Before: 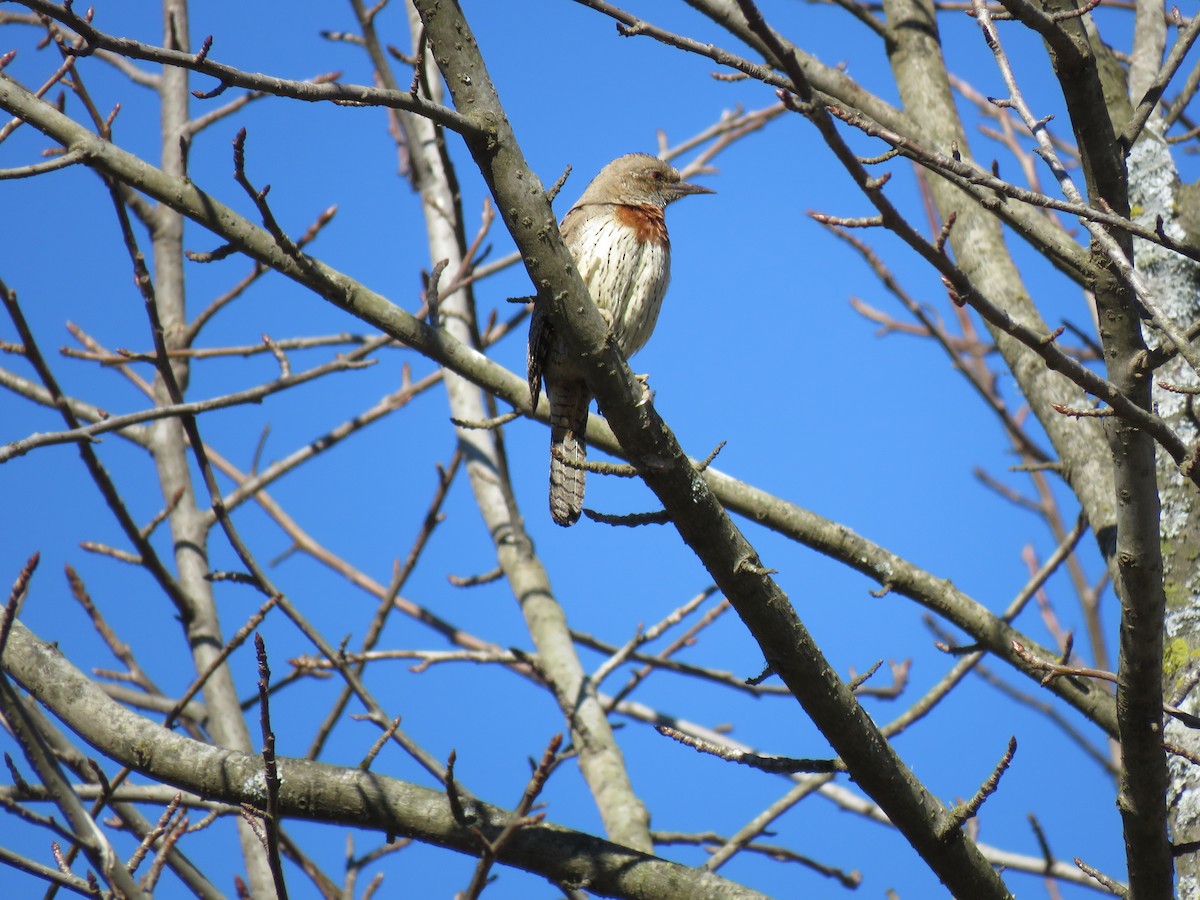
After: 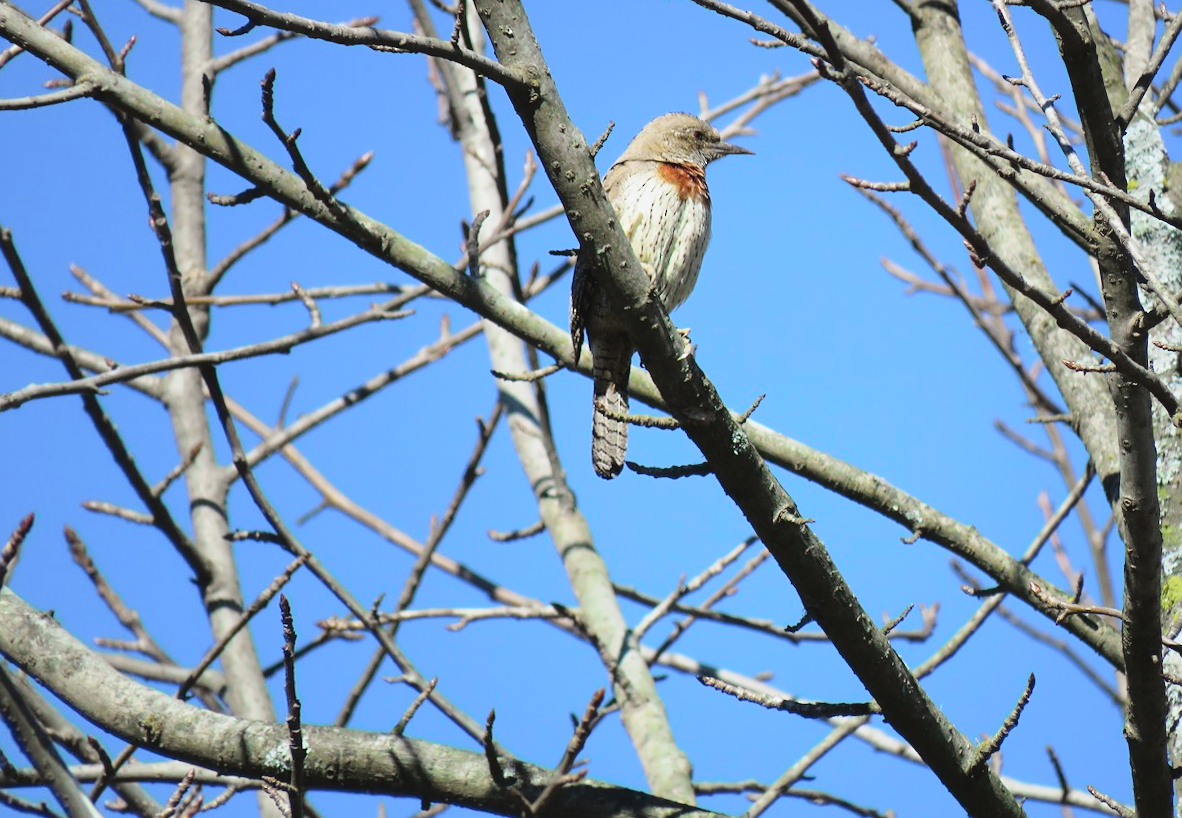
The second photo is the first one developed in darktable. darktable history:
contrast brightness saturation: saturation -0.05
rotate and perspective: rotation -0.013°, lens shift (vertical) -0.027, lens shift (horizontal) 0.178, crop left 0.016, crop right 0.989, crop top 0.082, crop bottom 0.918
sharpen: amount 0.2
tone curve: curves: ch0 [(0, 0.037) (0.045, 0.055) (0.155, 0.138) (0.29, 0.325) (0.428, 0.513) (0.604, 0.71) (0.824, 0.882) (1, 0.965)]; ch1 [(0, 0) (0.339, 0.334) (0.445, 0.419) (0.476, 0.454) (0.498, 0.498) (0.53, 0.515) (0.557, 0.556) (0.609, 0.649) (0.716, 0.746) (1, 1)]; ch2 [(0, 0) (0.327, 0.318) (0.417, 0.426) (0.46, 0.453) (0.502, 0.5) (0.526, 0.52) (0.554, 0.541) (0.626, 0.65) (0.749, 0.746) (1, 1)], color space Lab, independent channels, preserve colors none
